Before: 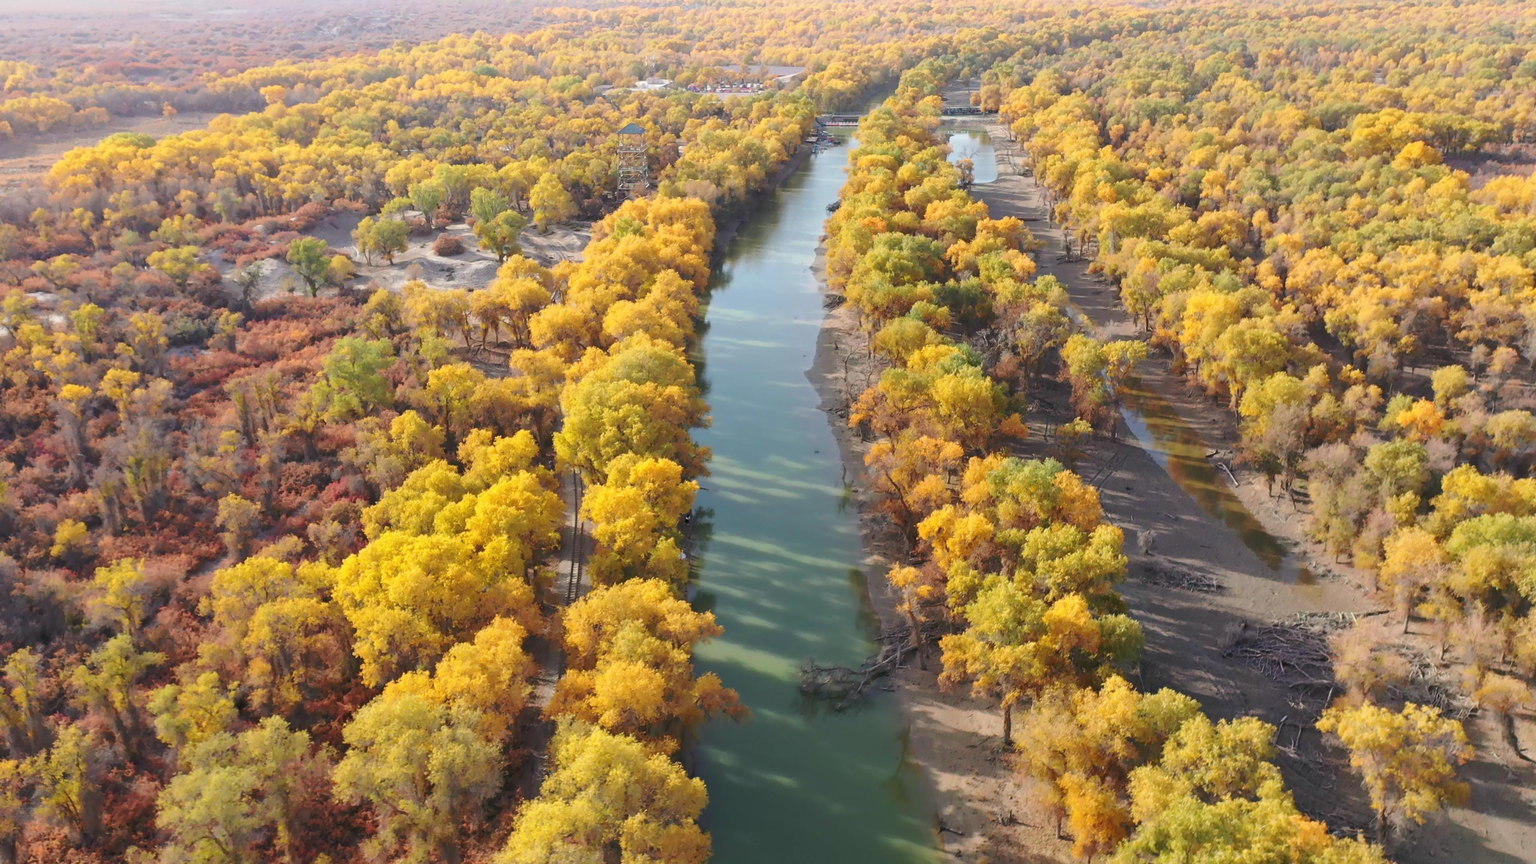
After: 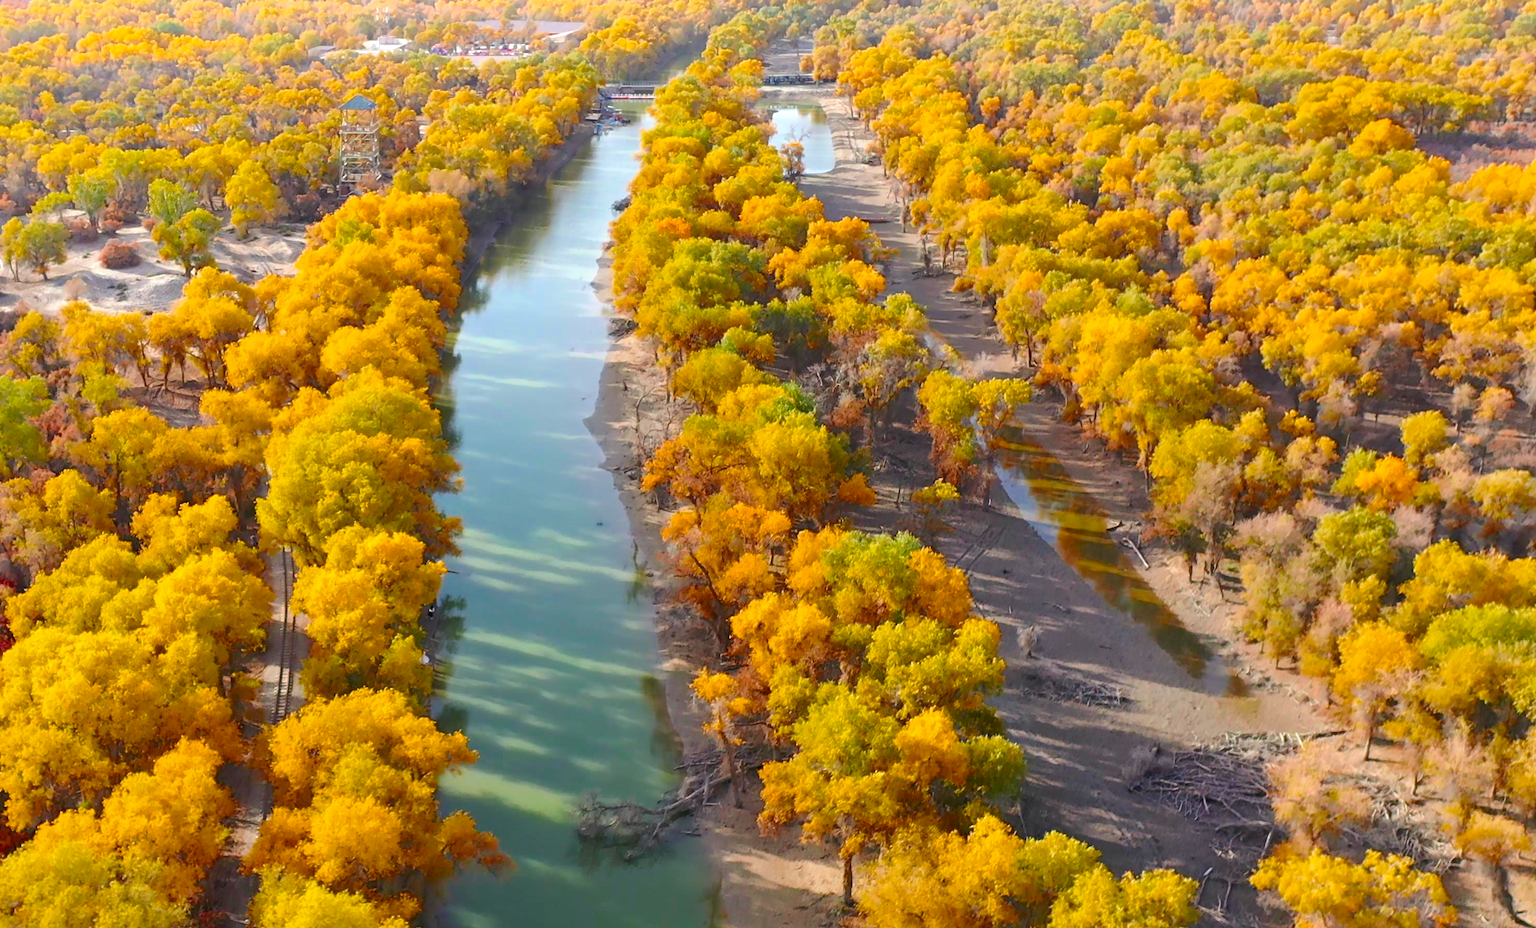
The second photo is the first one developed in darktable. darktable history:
crop: left 23.254%, top 5.831%, bottom 11.655%
exposure: black level correction 0, exposure 0.499 EV, compensate exposure bias true, compensate highlight preservation false
color balance rgb: power › hue 61.64°, perceptual saturation grading › global saturation 25.143%, global vibrance 7.278%, saturation formula JzAzBz (2021)
tone curve: curves: ch0 [(0, 0) (0.059, 0.027) (0.162, 0.125) (0.304, 0.279) (0.547, 0.532) (0.828, 0.815) (1, 0.983)]; ch1 [(0, 0) (0.23, 0.166) (0.34, 0.298) (0.371, 0.334) (0.435, 0.413) (0.477, 0.469) (0.499, 0.498) (0.529, 0.544) (0.559, 0.587) (0.743, 0.798) (1, 1)]; ch2 [(0, 0) (0.431, 0.414) (0.498, 0.503) (0.524, 0.531) (0.568, 0.567) (0.6, 0.597) (0.643, 0.631) (0.74, 0.721) (1, 1)], preserve colors none
